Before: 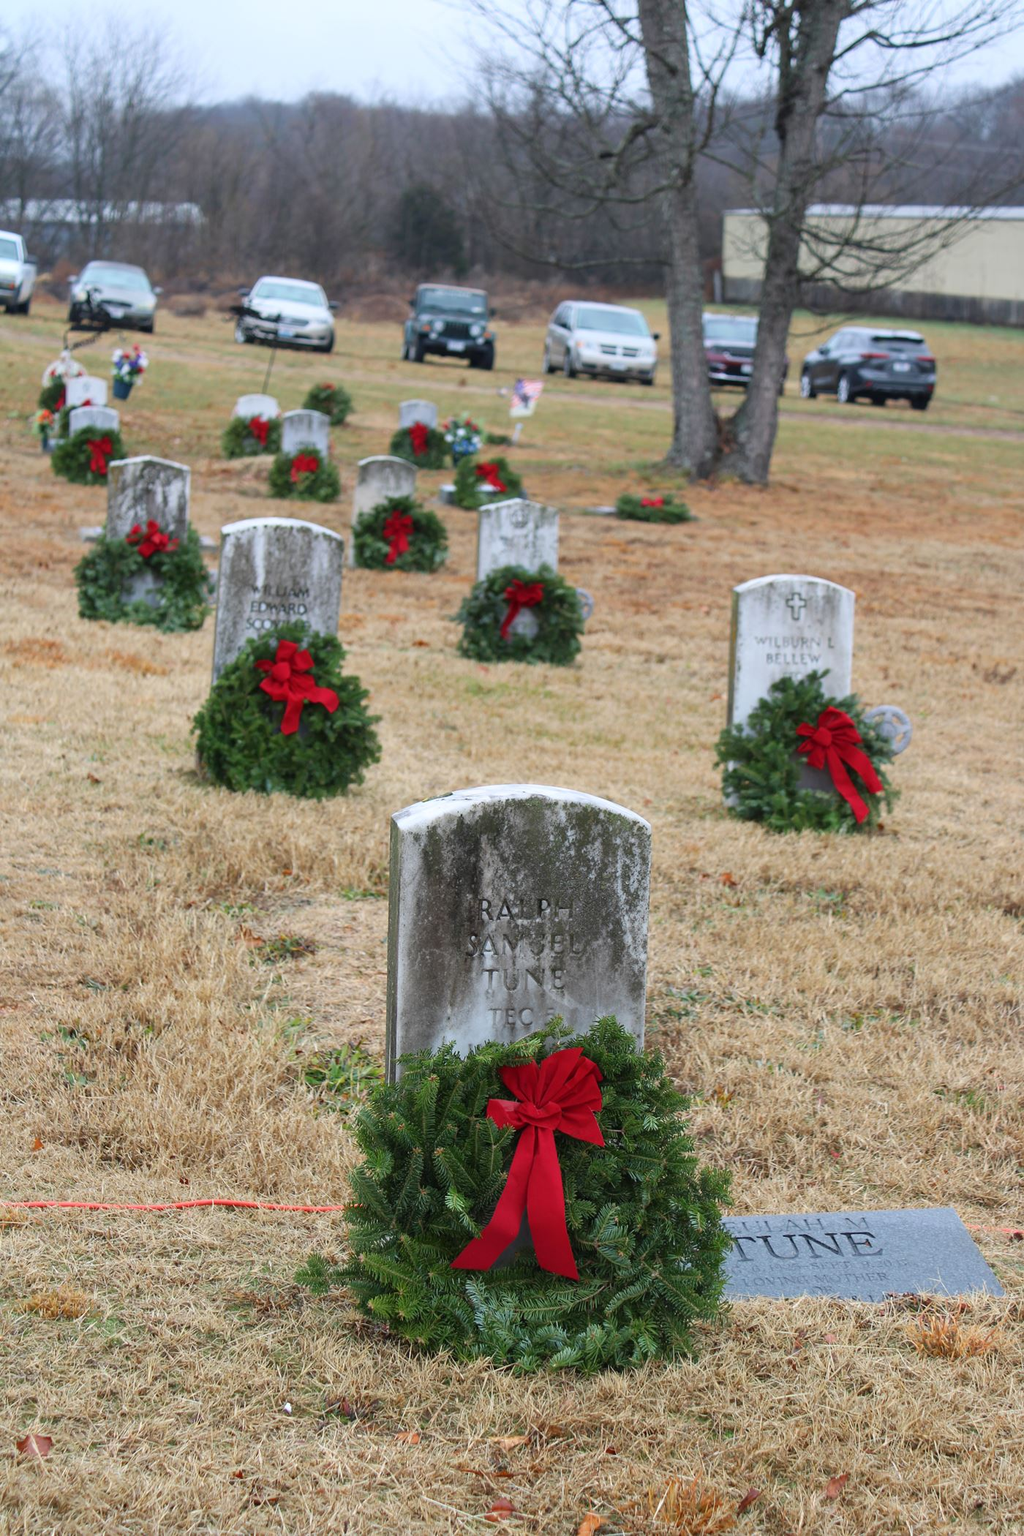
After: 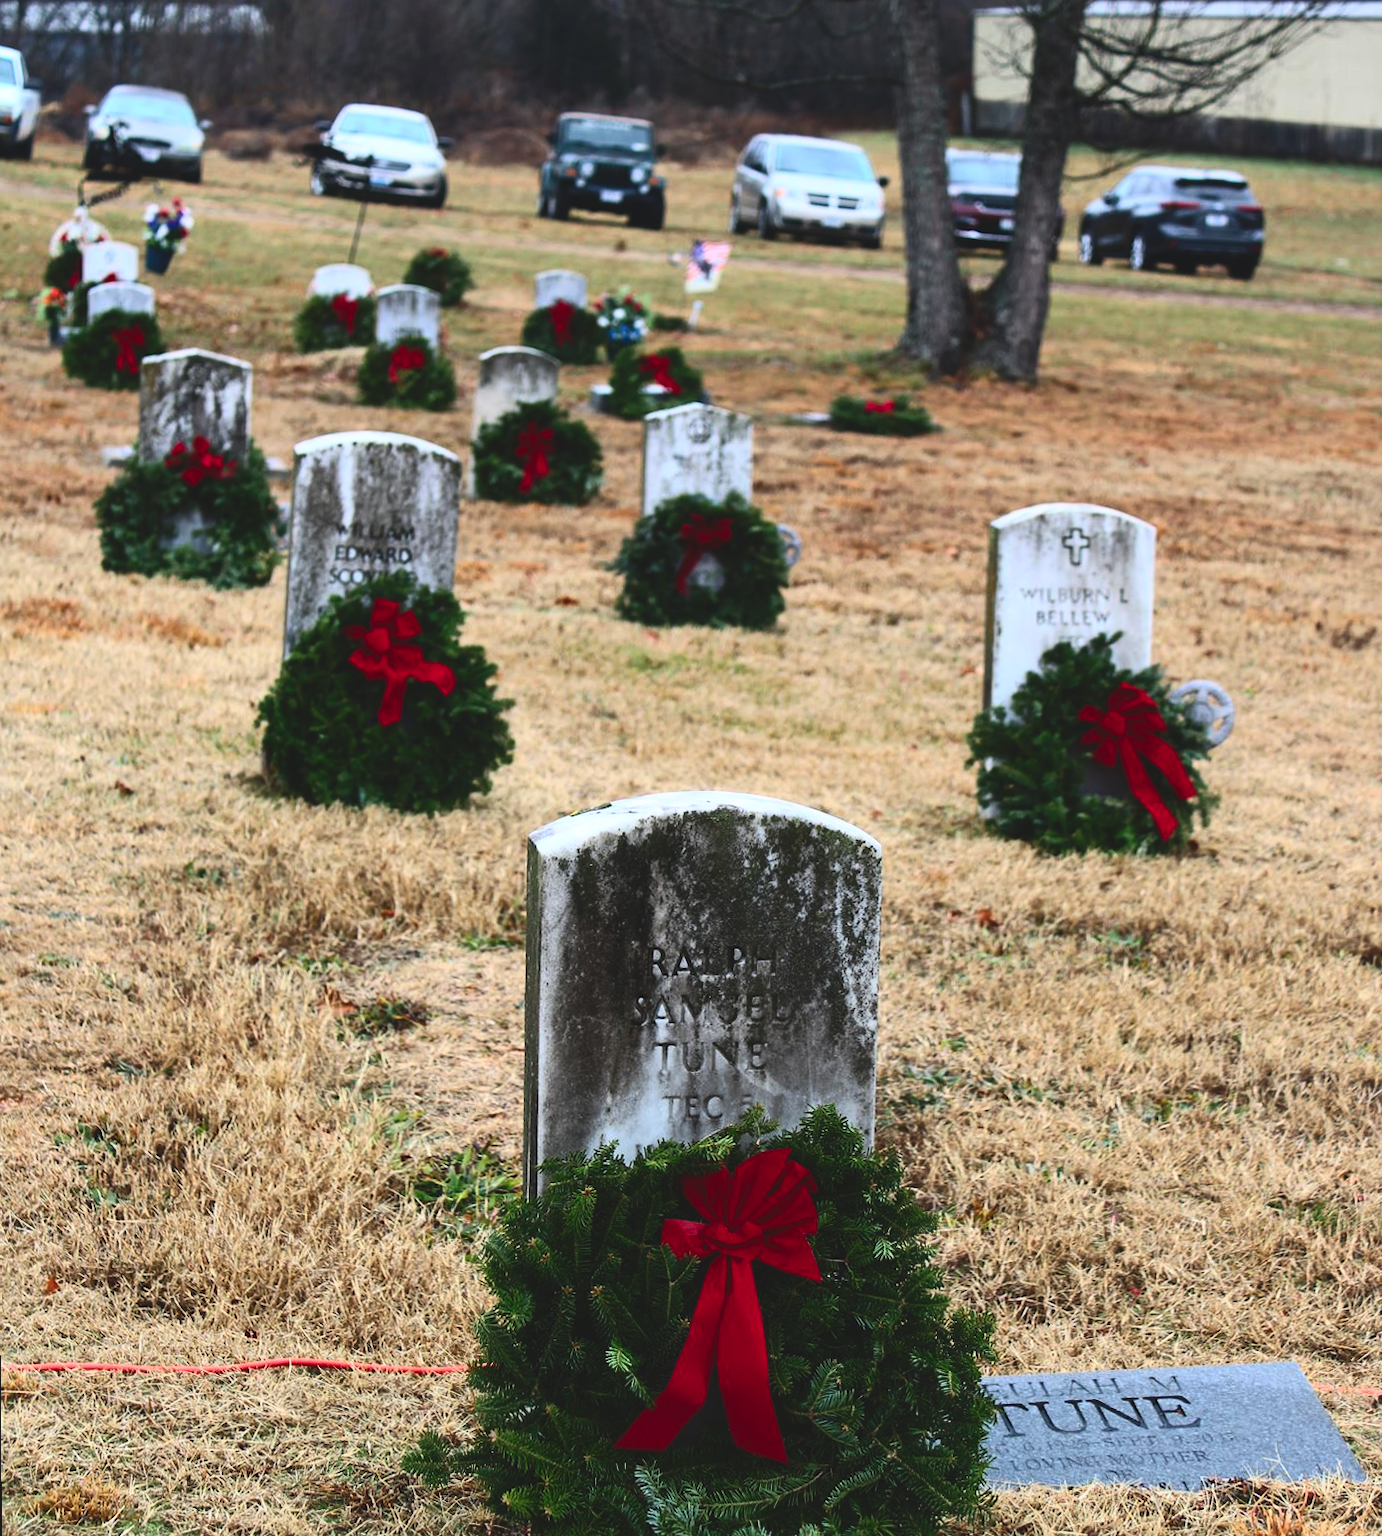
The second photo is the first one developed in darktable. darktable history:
contrast brightness saturation: contrast 0.4, brightness 0.05, saturation 0.25
rotate and perspective: rotation -0.45°, automatic cropping original format, crop left 0.008, crop right 0.992, crop top 0.012, crop bottom 0.988
rgb curve: curves: ch0 [(0, 0.186) (0.314, 0.284) (0.775, 0.708) (1, 1)], compensate middle gray true, preserve colors none
crop and rotate: top 12.5%, bottom 12.5%
